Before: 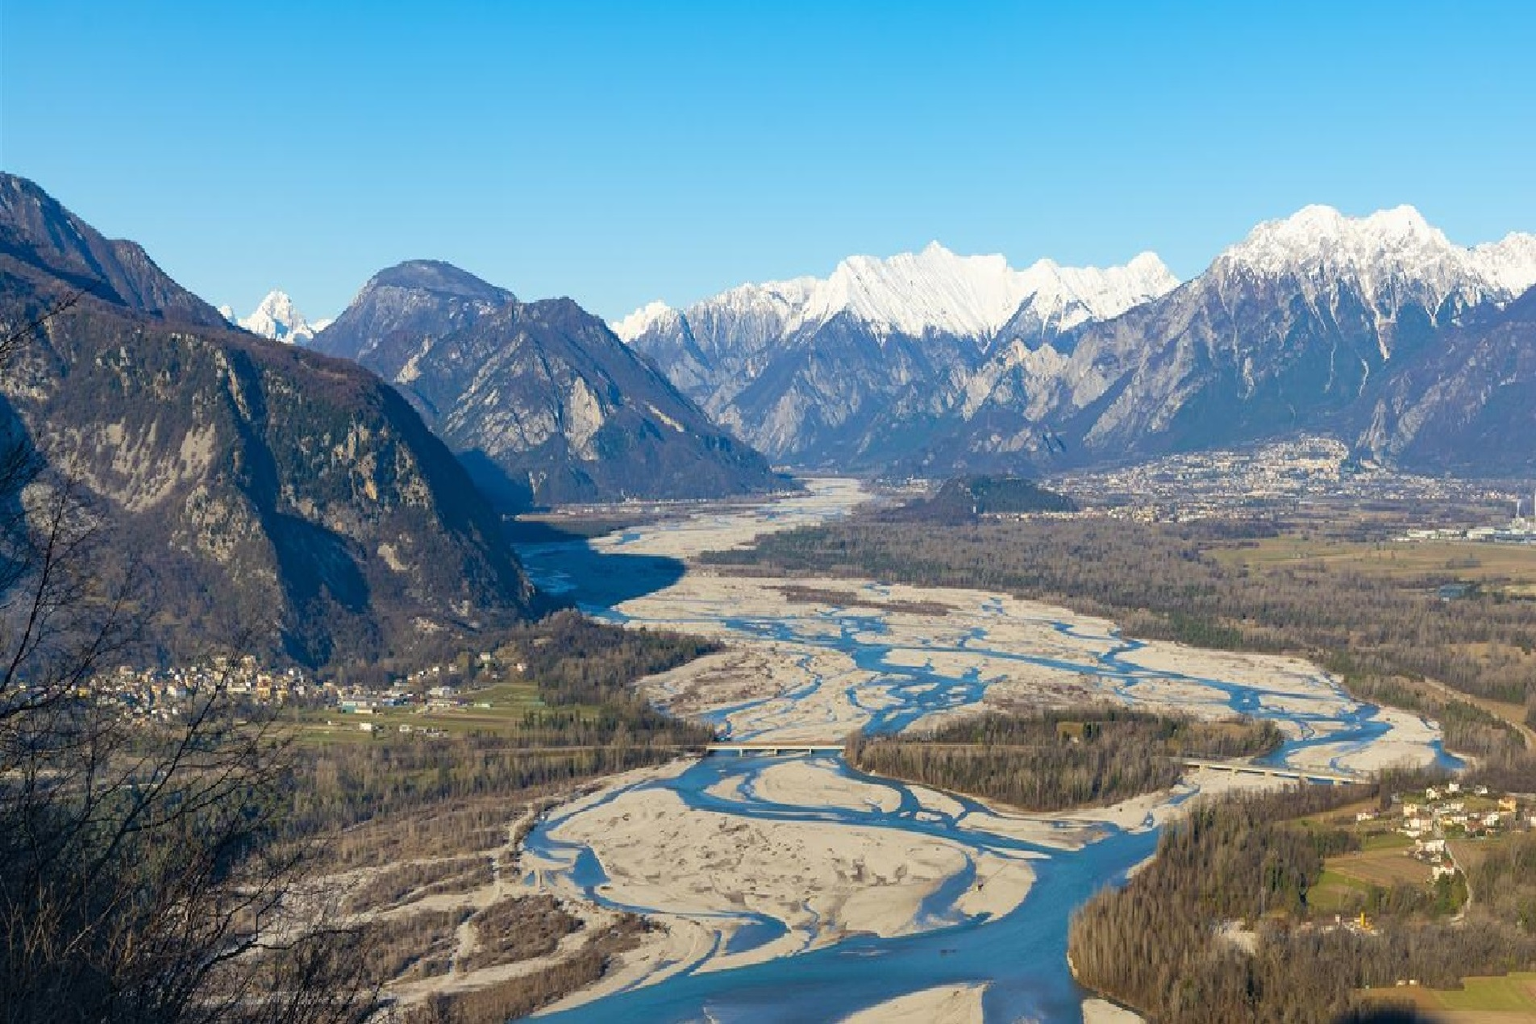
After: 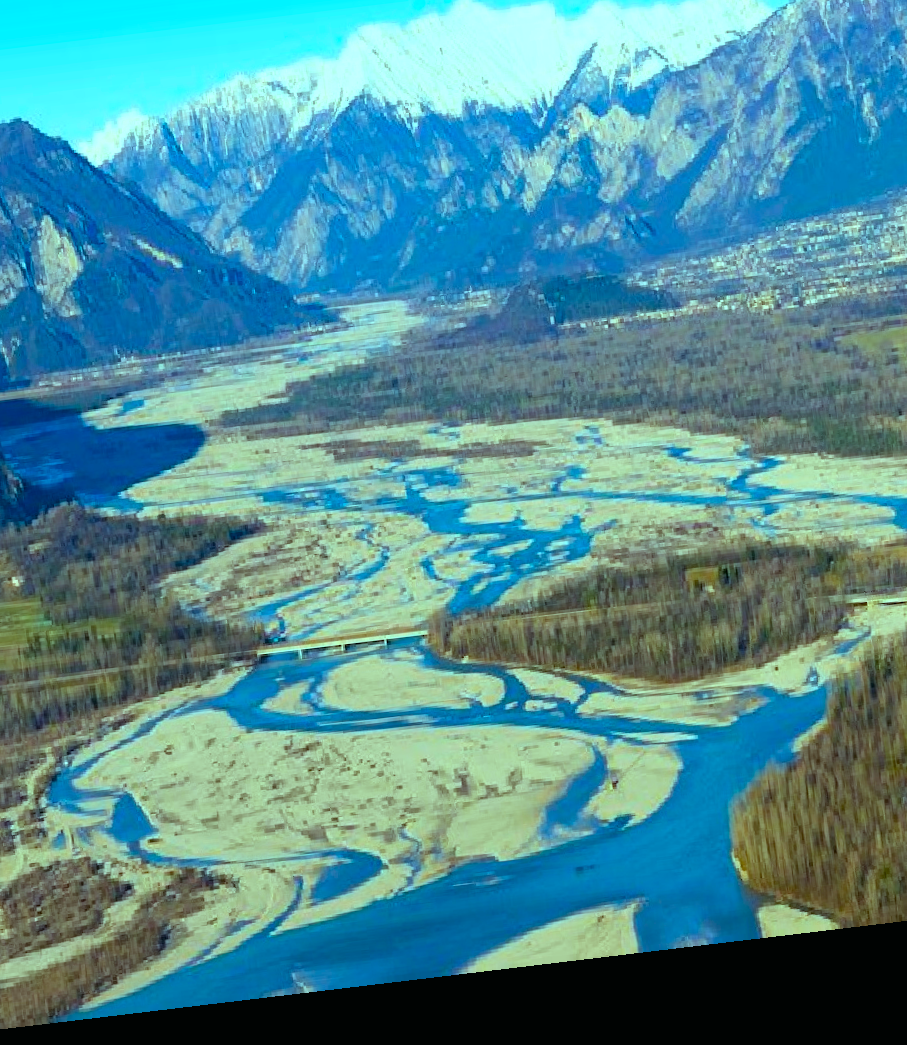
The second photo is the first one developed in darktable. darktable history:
color balance rgb: perceptual saturation grading › global saturation 30%, global vibrance 30%
color balance: mode lift, gamma, gain (sRGB), lift [0.997, 0.979, 1.021, 1.011], gamma [1, 1.084, 0.916, 0.998], gain [1, 0.87, 1.13, 1.101], contrast 4.55%, contrast fulcrum 38.24%, output saturation 104.09%
rotate and perspective: rotation -6.83°, automatic cropping off
crop: left 35.432%, top 26.233%, right 20.145%, bottom 3.432%
